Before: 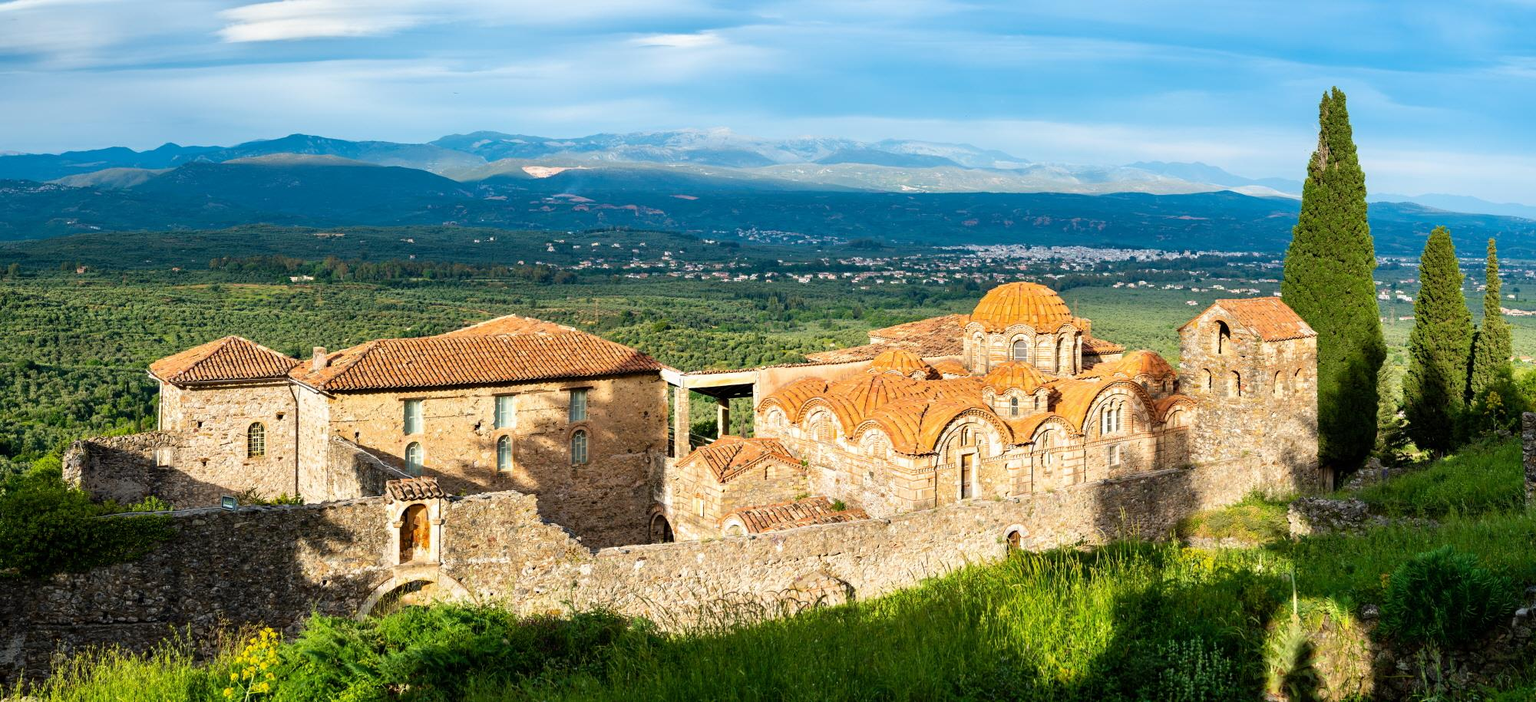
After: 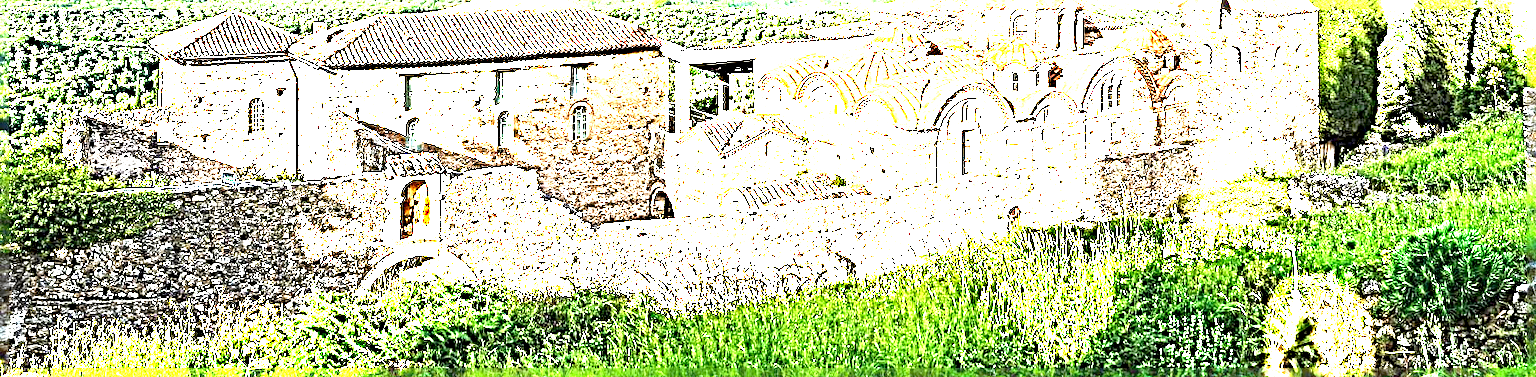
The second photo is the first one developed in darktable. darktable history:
sharpen: radius 6.3, amount 1.8, threshold 0
crop and rotate: top 46.237%
exposure: black level correction 0, exposure 4 EV, compensate exposure bias true, compensate highlight preservation false
white balance: red 0.974, blue 1.044
